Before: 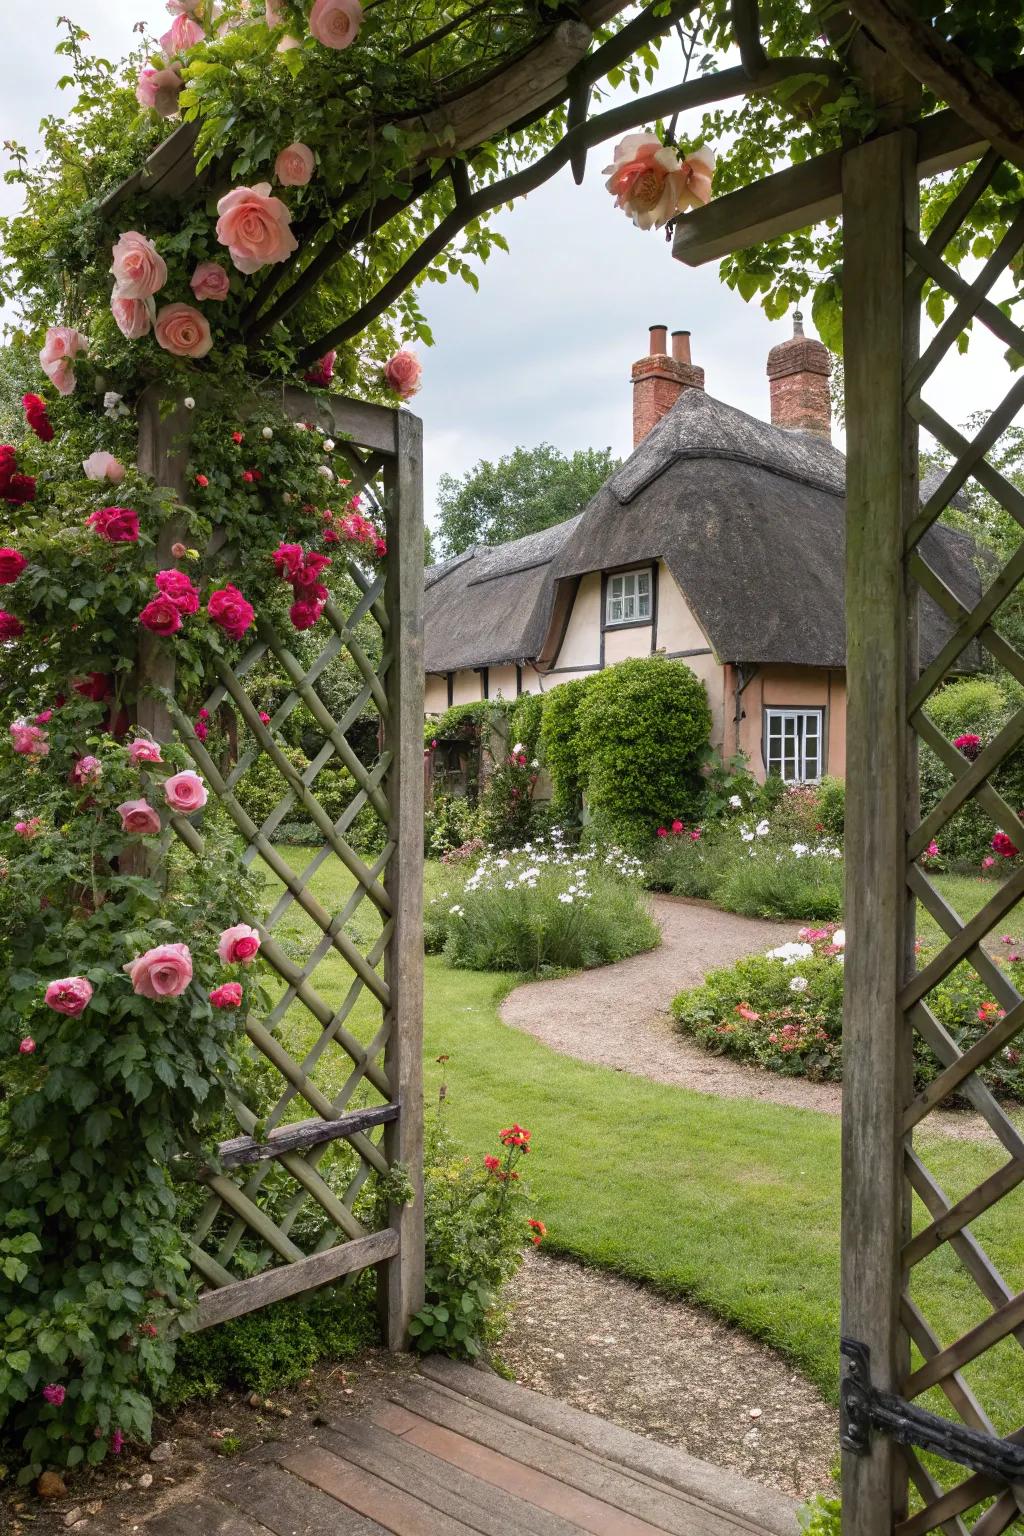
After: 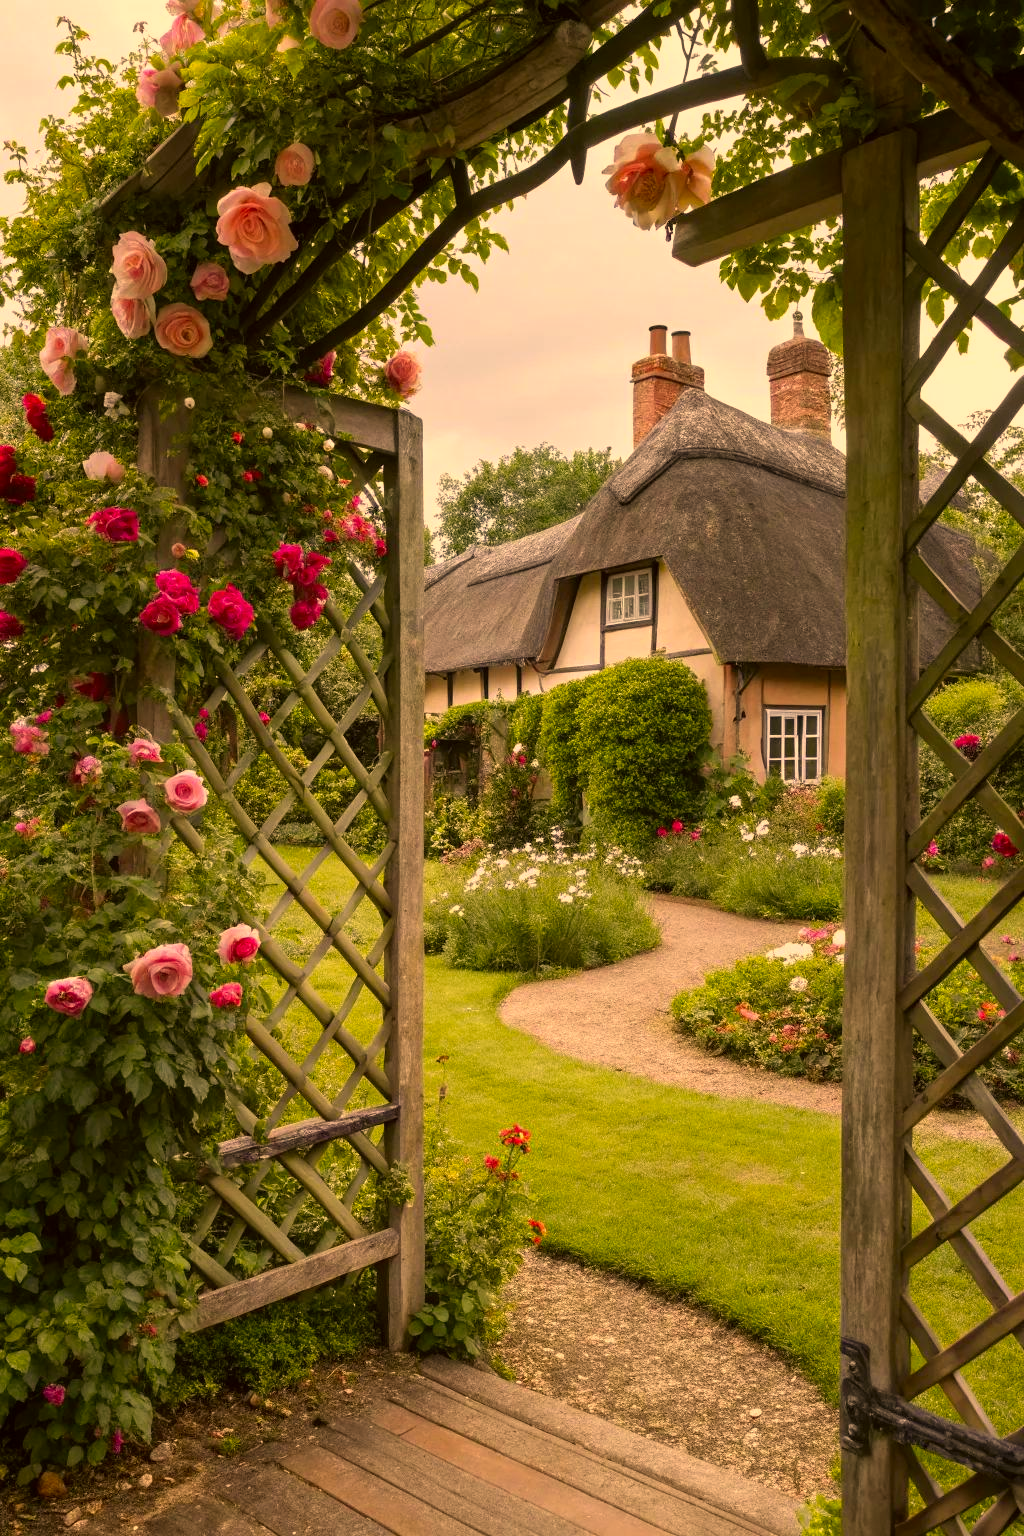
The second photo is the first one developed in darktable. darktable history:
color correction: highlights a* 18, highlights b* 36.06, shadows a* 1.87, shadows b* 6.14, saturation 1.03
